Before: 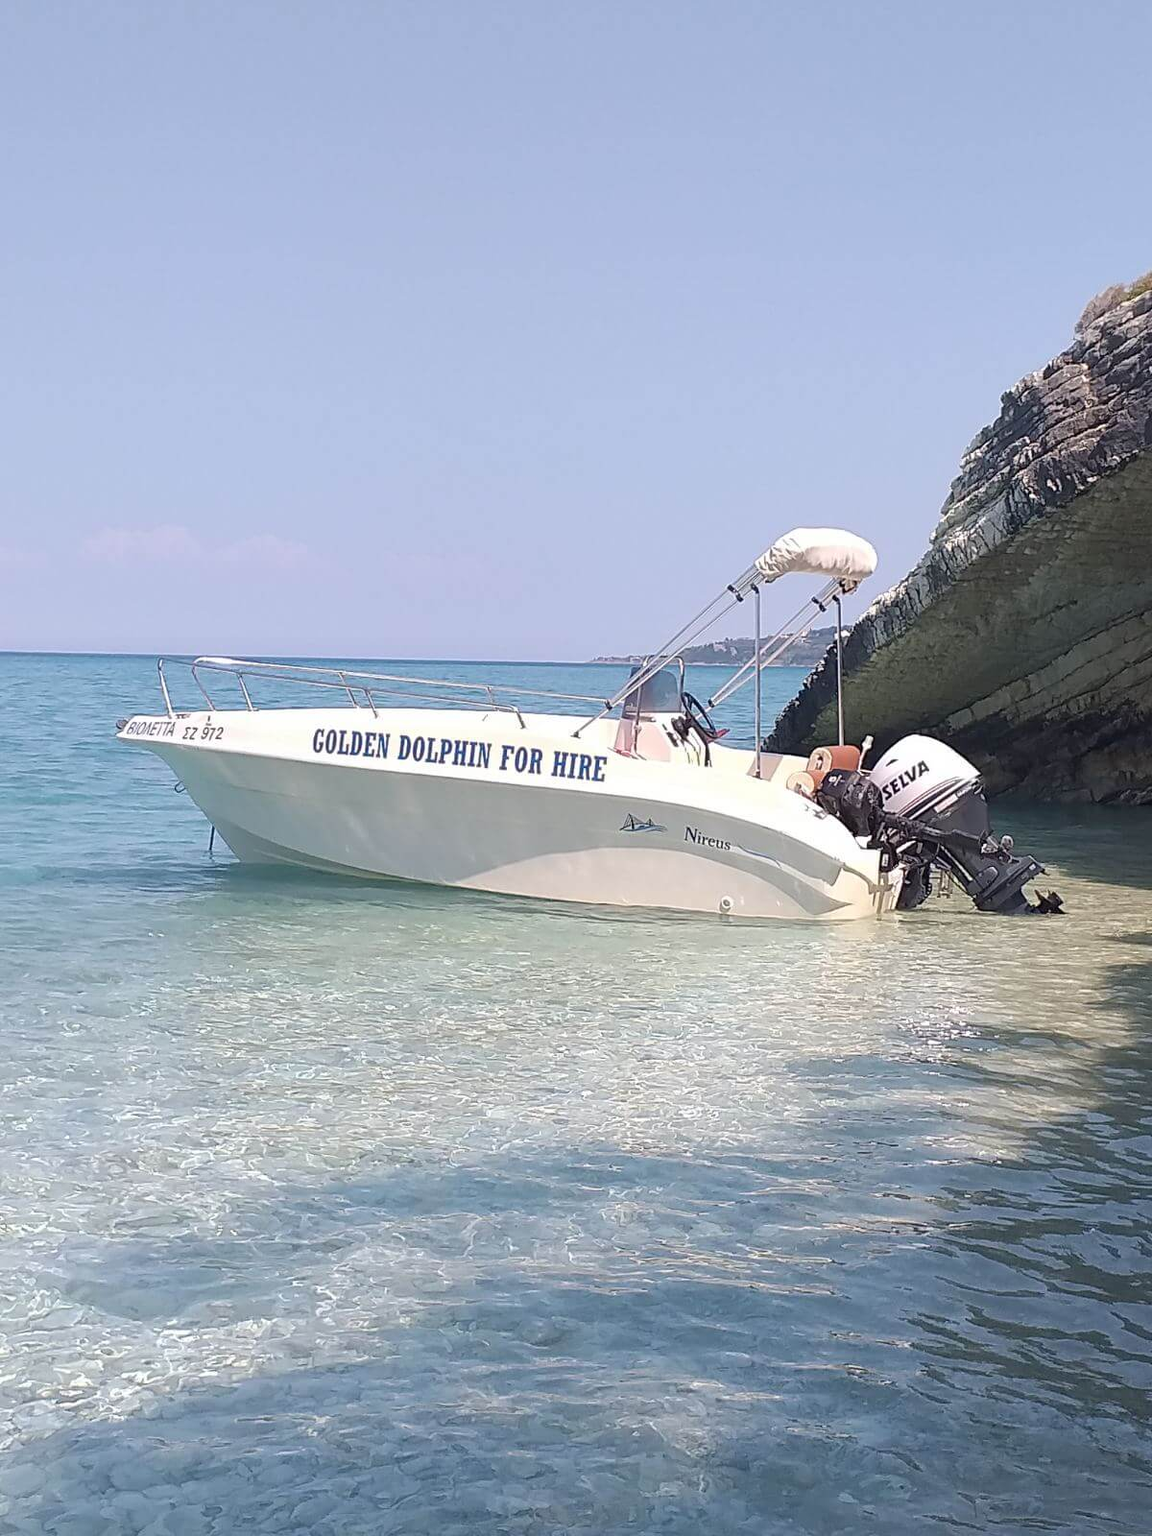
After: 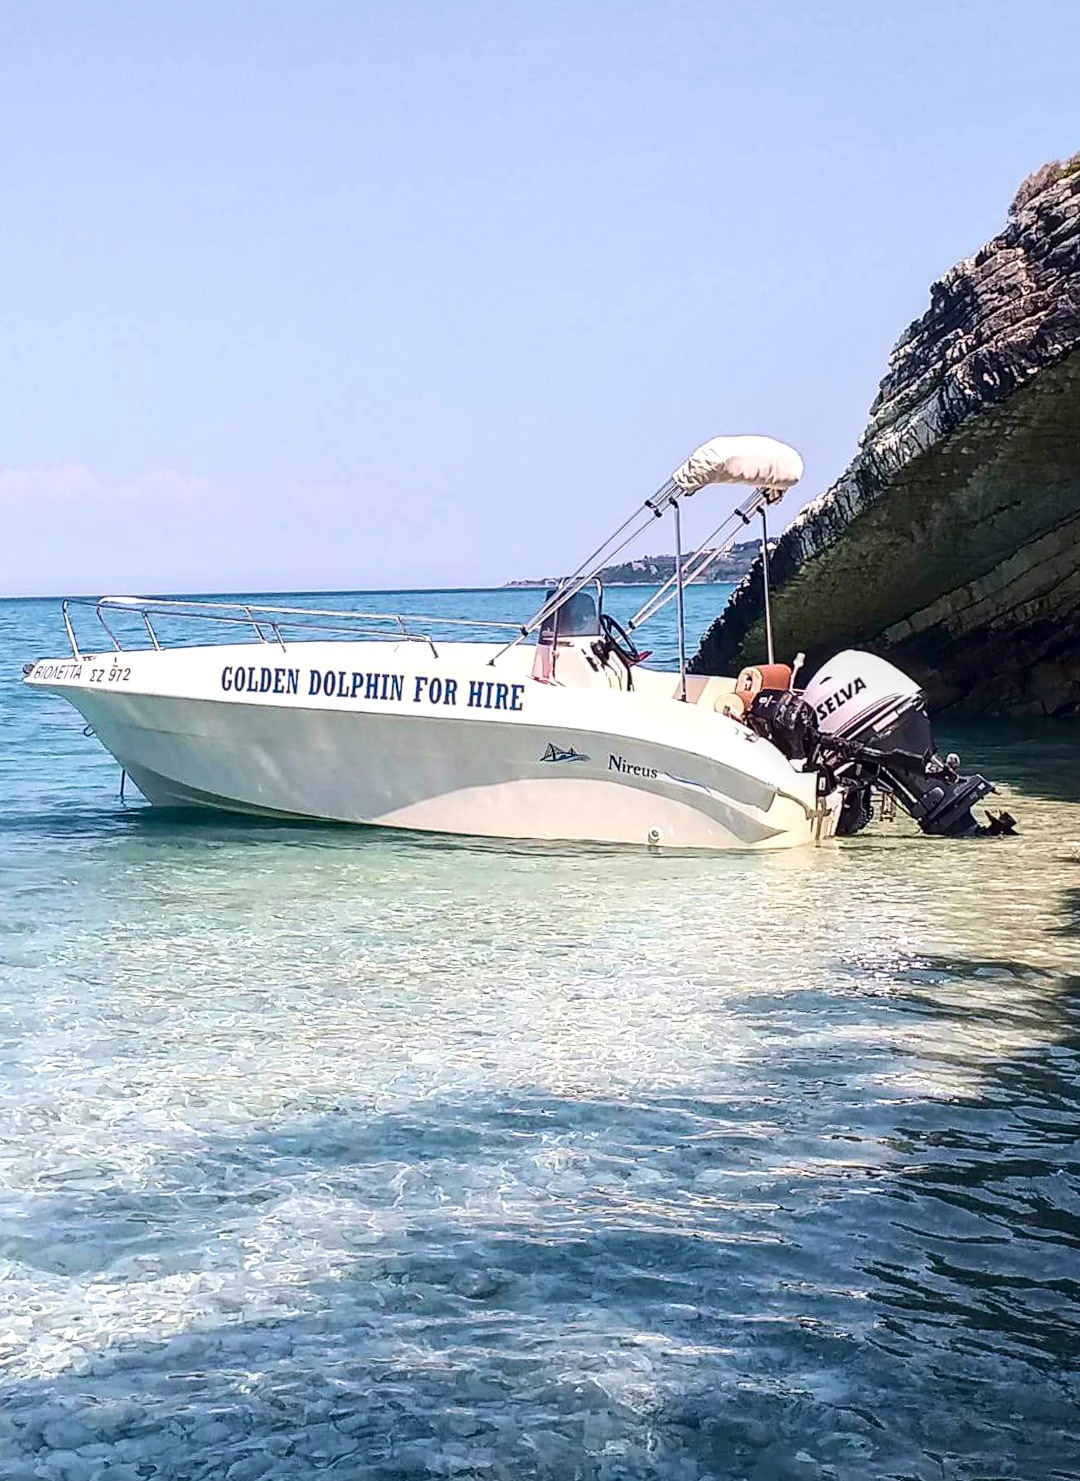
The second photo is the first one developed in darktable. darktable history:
velvia: on, module defaults
rgb levels: preserve colors max RGB
contrast brightness saturation: contrast 0.32, brightness -0.08, saturation 0.17
local contrast: detail 144%
crop and rotate: angle 1.96°, left 5.673%, top 5.673%
rotate and perspective: lens shift (horizontal) -0.055, automatic cropping off
